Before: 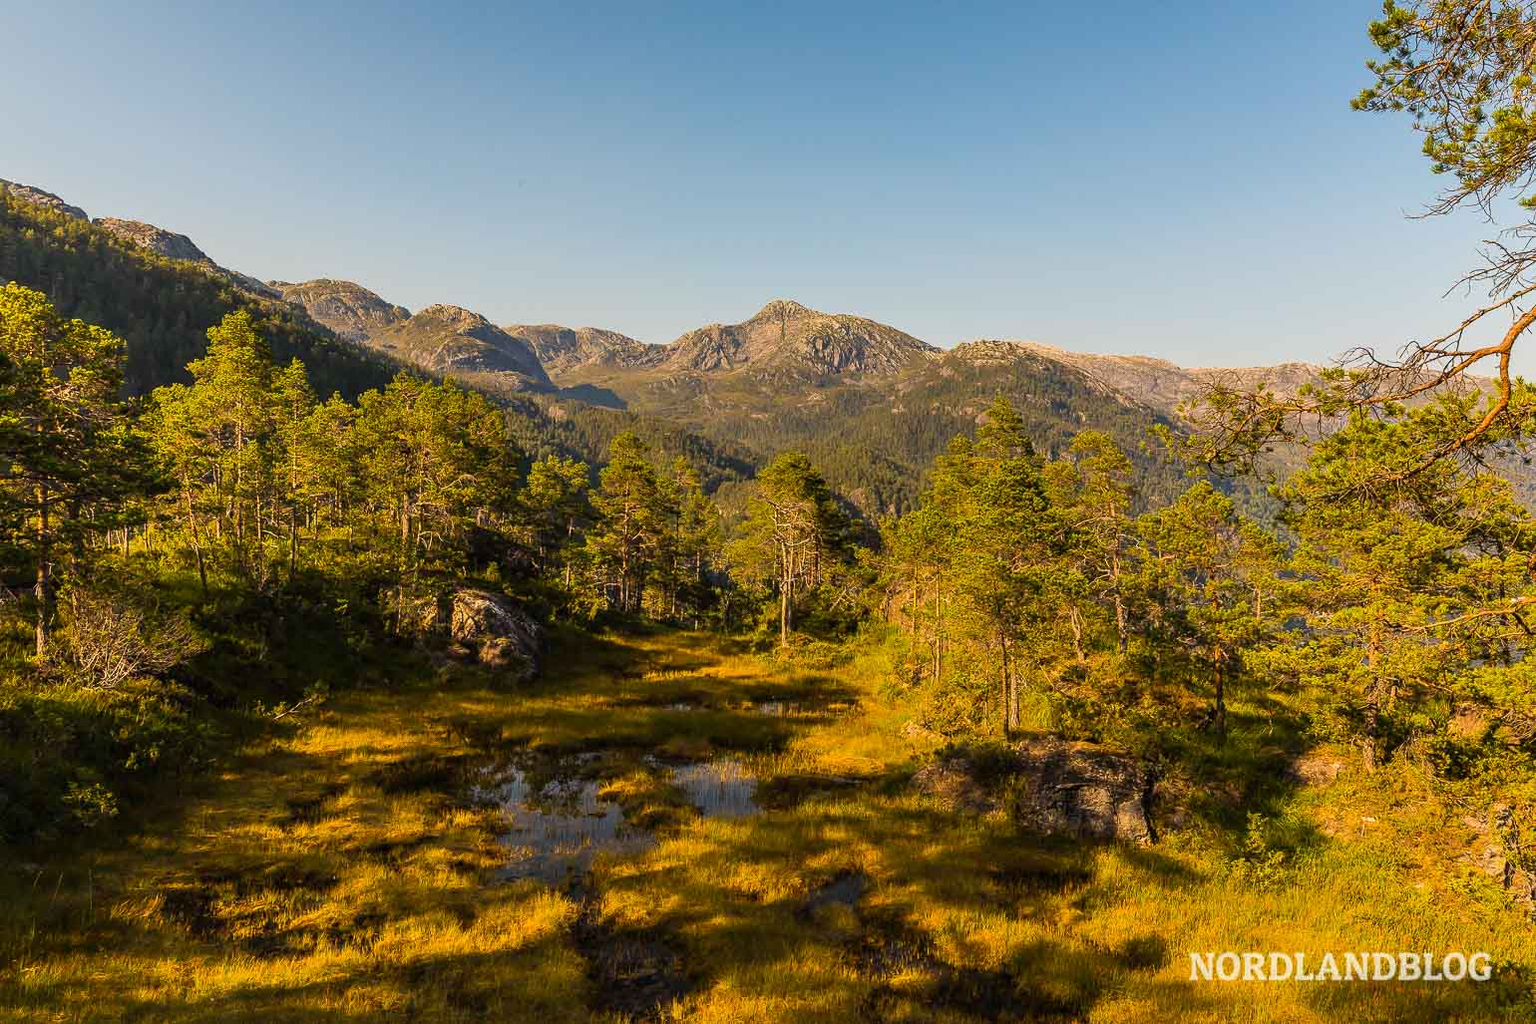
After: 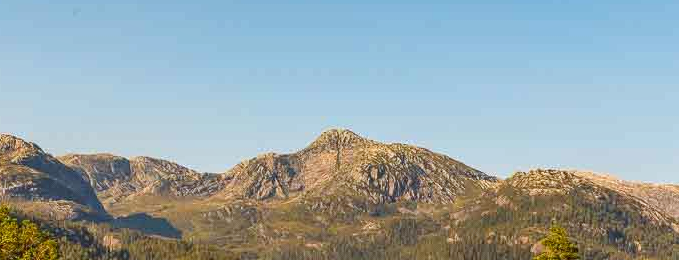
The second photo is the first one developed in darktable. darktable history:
color calibration: output R [1.063, -0.012, -0.003, 0], output G [0, 1.022, 0.021, 0], output B [-0.079, 0.047, 1, 0], x 0.37, y 0.382, temperature 4319.97 K
local contrast: detail 117%
crop: left 29.027%, top 16.801%, right 26.851%, bottom 57.859%
